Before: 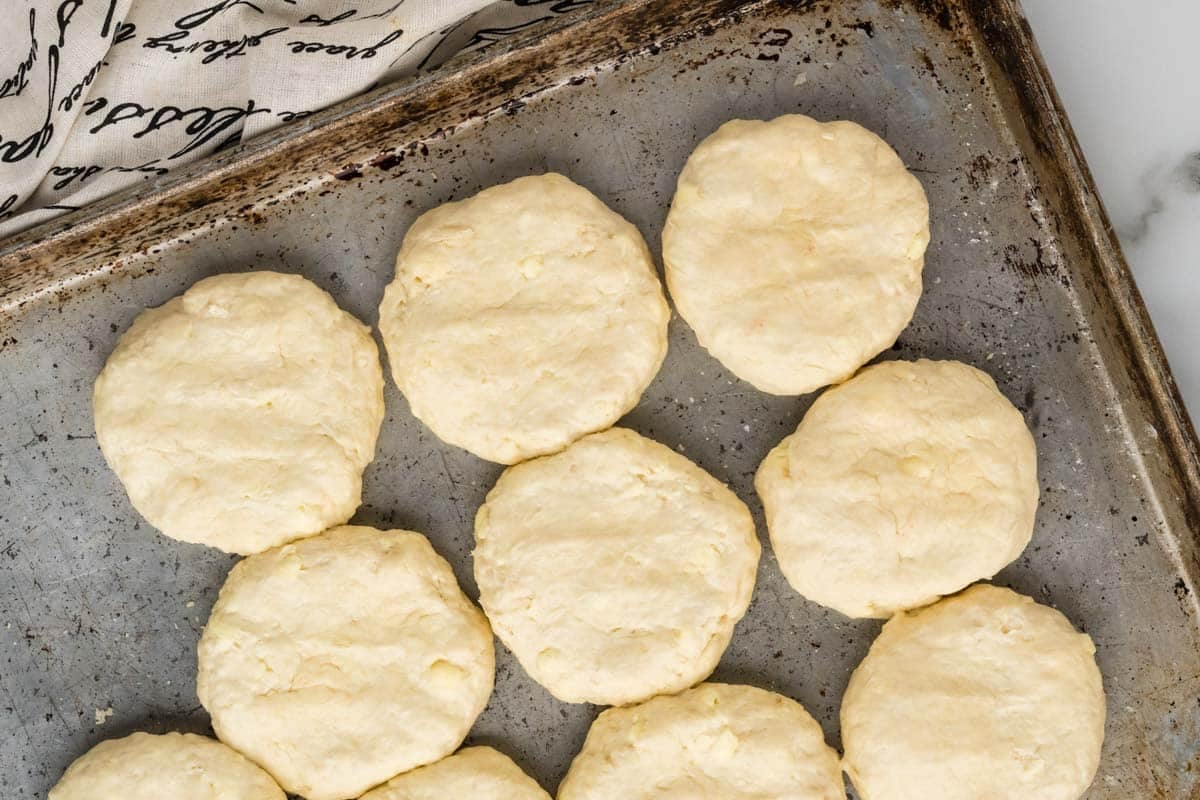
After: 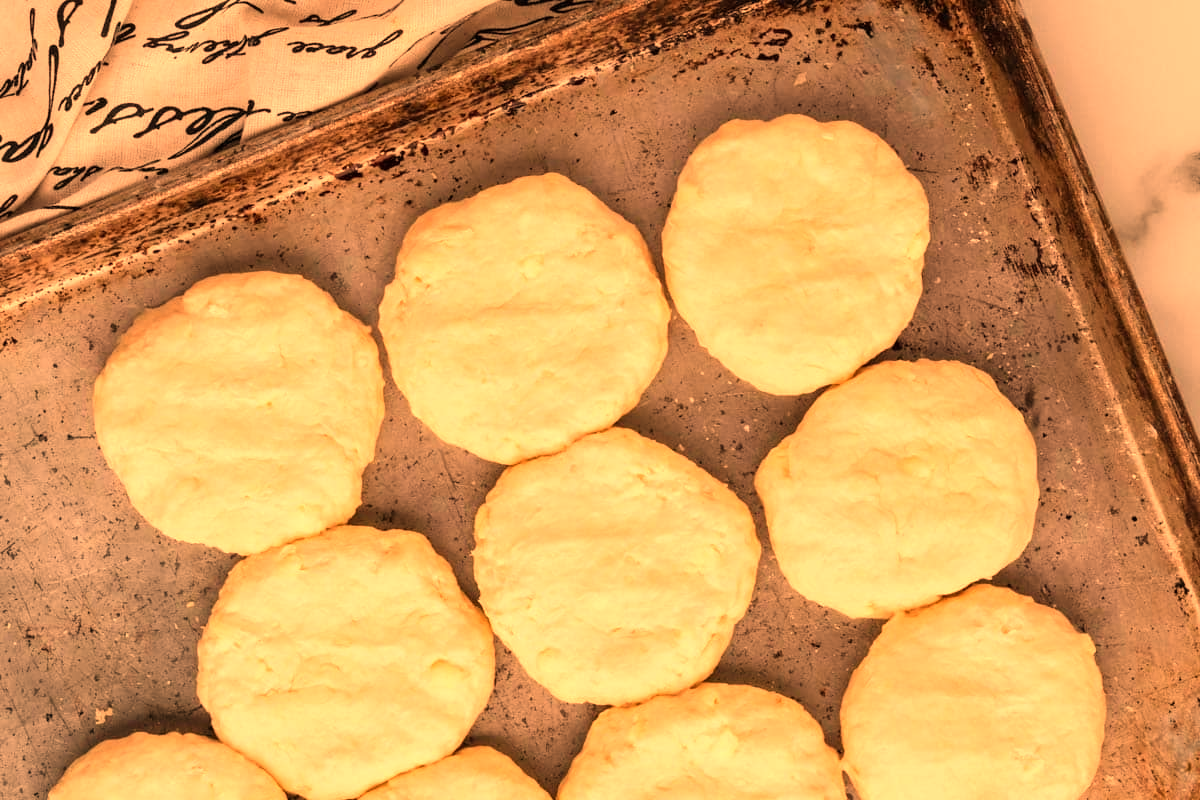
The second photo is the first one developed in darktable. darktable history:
white balance: red 1.467, blue 0.684
tone equalizer: on, module defaults
